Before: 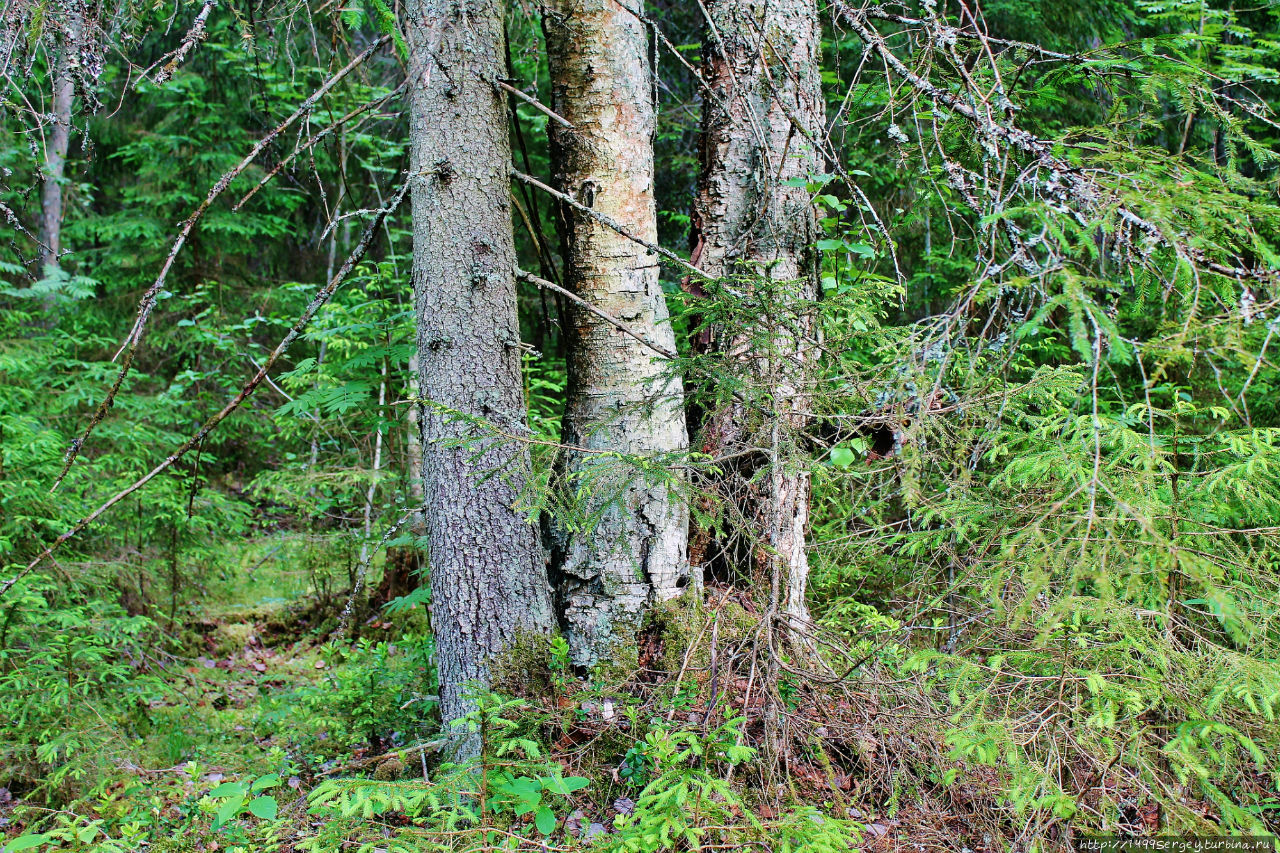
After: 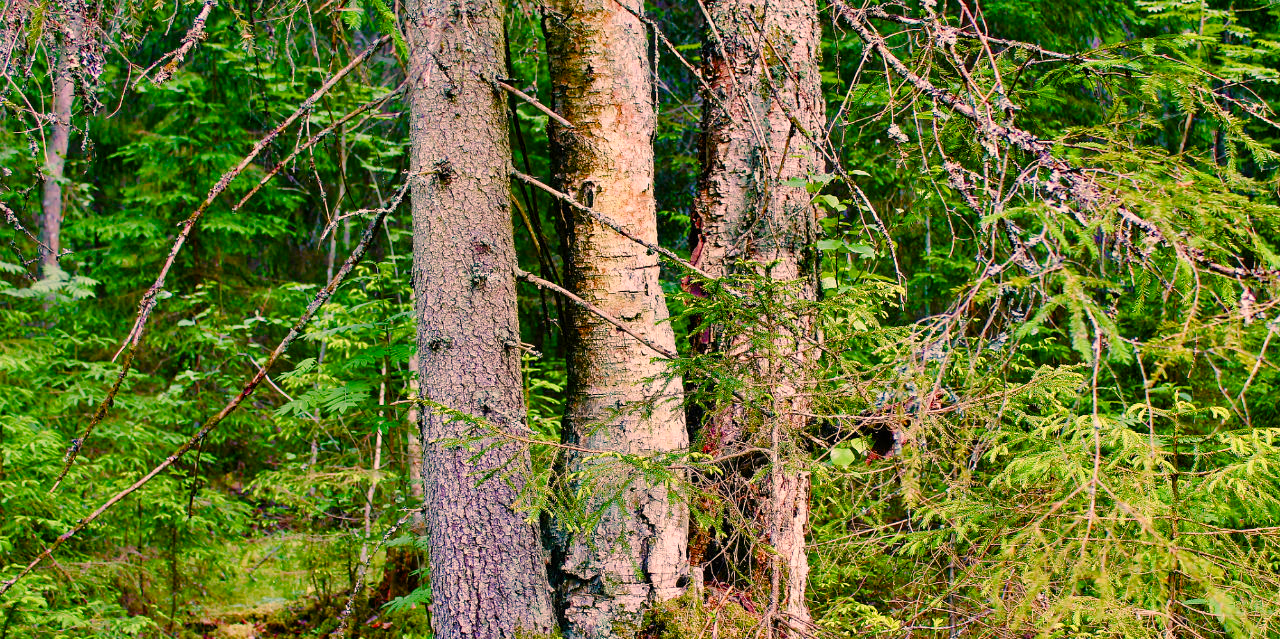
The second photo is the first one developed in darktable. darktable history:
color balance rgb: linear chroma grading › shadows 31.363%, linear chroma grading › global chroma -1.934%, linear chroma grading › mid-tones 4.265%, perceptual saturation grading › global saturation 24.795%, perceptual saturation grading › highlights -50.747%, perceptual saturation grading › mid-tones 19.327%, perceptual saturation grading › shadows 61.304%, global vibrance 20%
shadows and highlights: soften with gaussian
color correction: highlights a* 22.36, highlights b* 21.86
crop: bottom 24.985%
